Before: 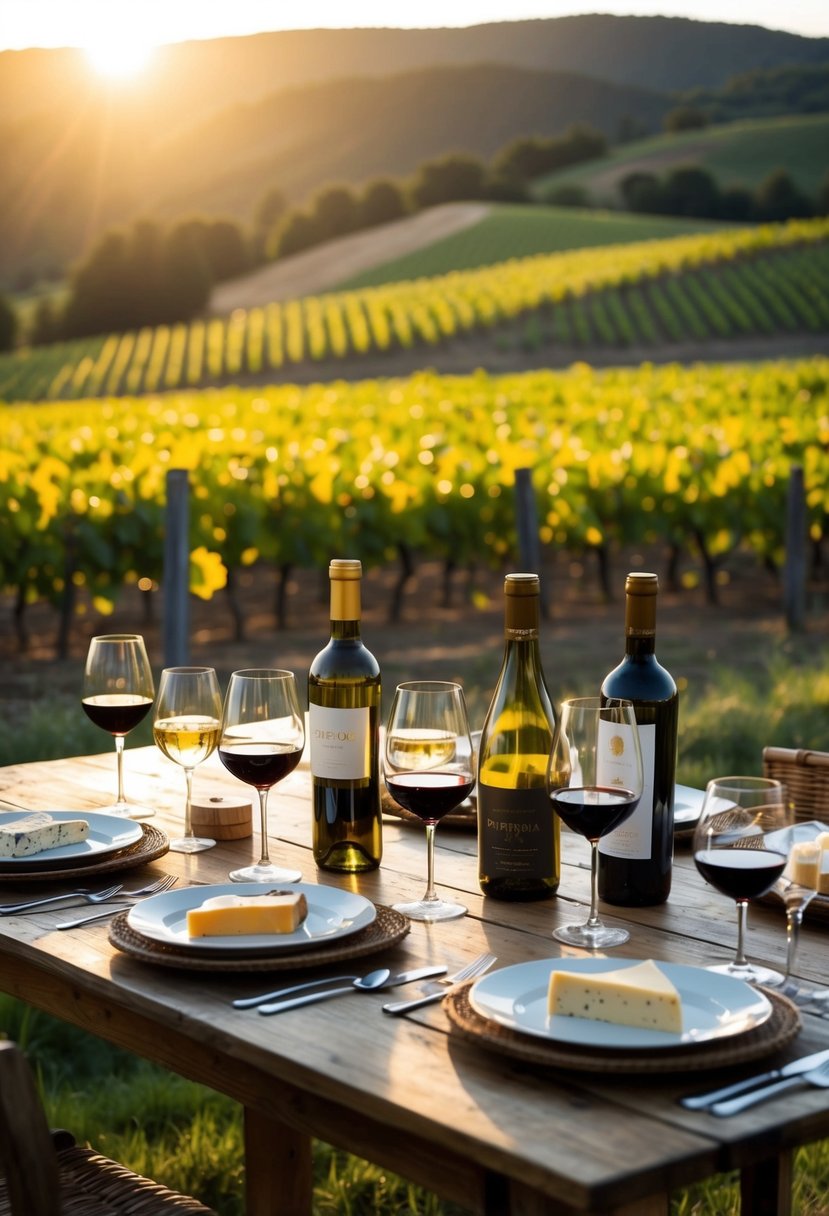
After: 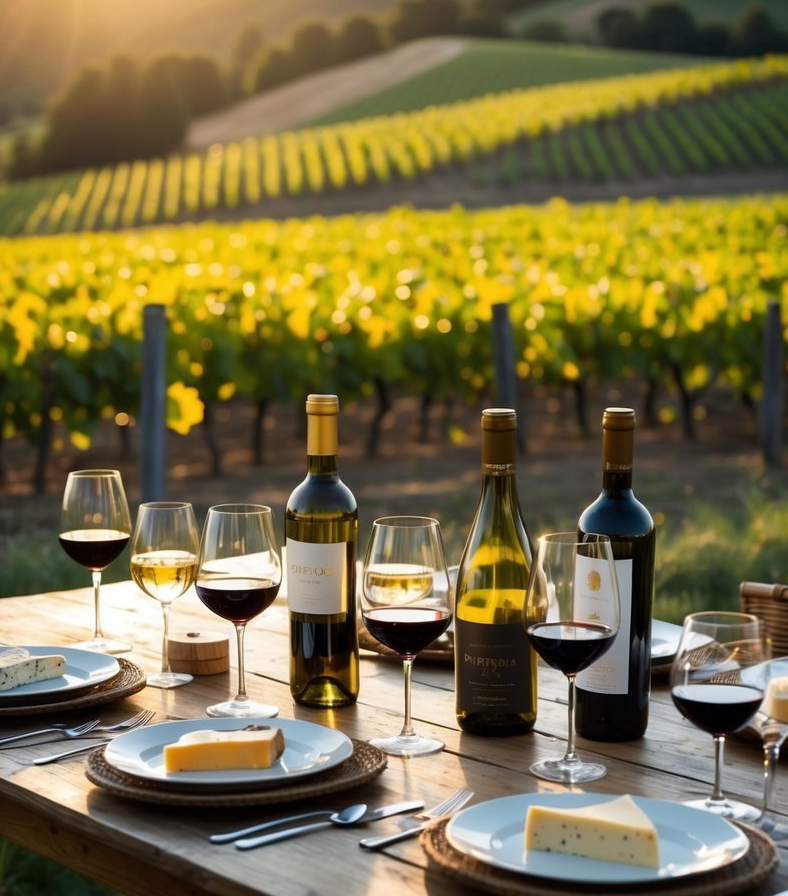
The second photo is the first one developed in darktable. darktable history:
crop and rotate: left 2.879%, top 13.585%, right 2.056%, bottom 12.656%
